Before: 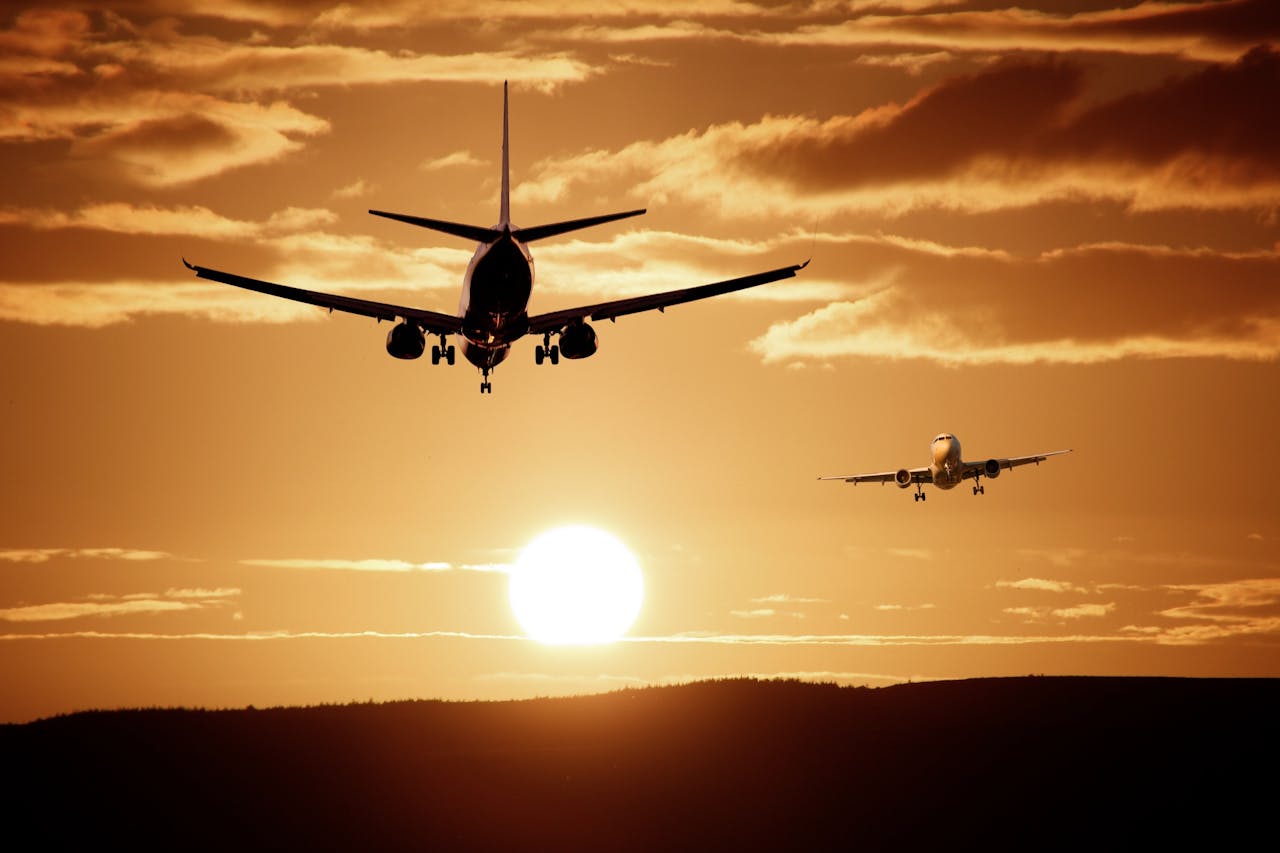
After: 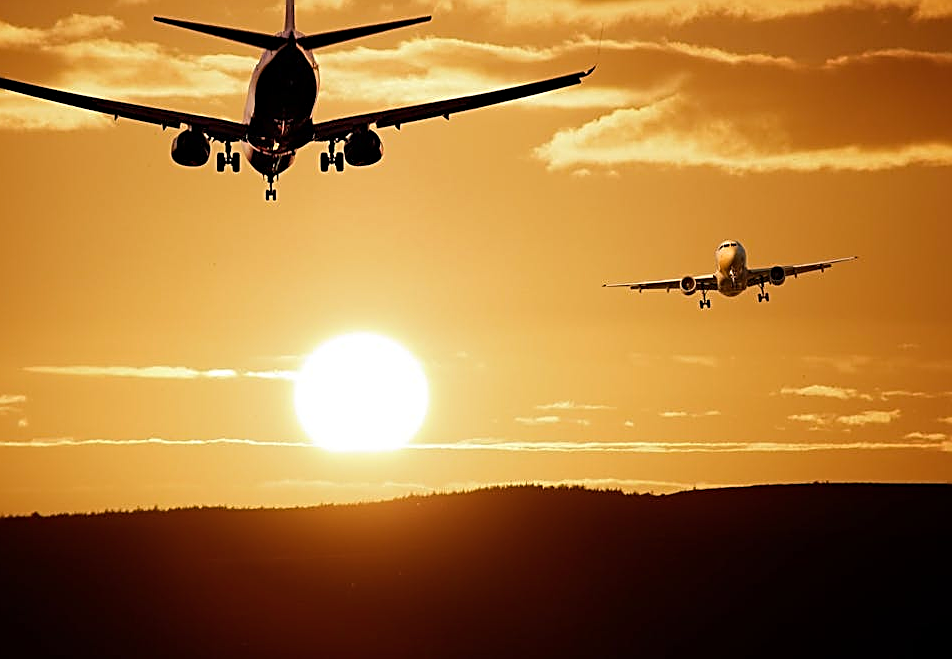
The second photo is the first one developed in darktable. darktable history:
sharpen: amount 0.901
crop: left 16.839%, top 22.709%, right 8.749%
haze removal: compatibility mode true, adaptive false
color balance rgb: perceptual saturation grading › global saturation -0.121%, global vibrance 20%
